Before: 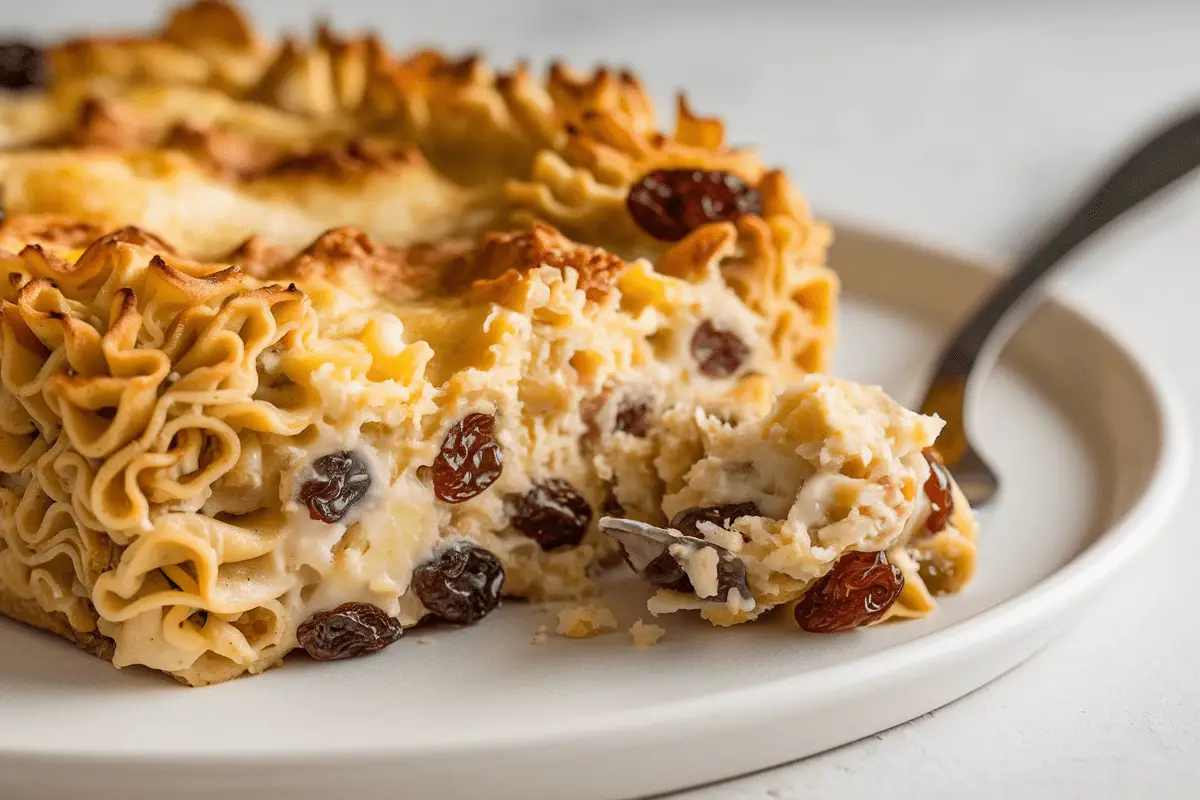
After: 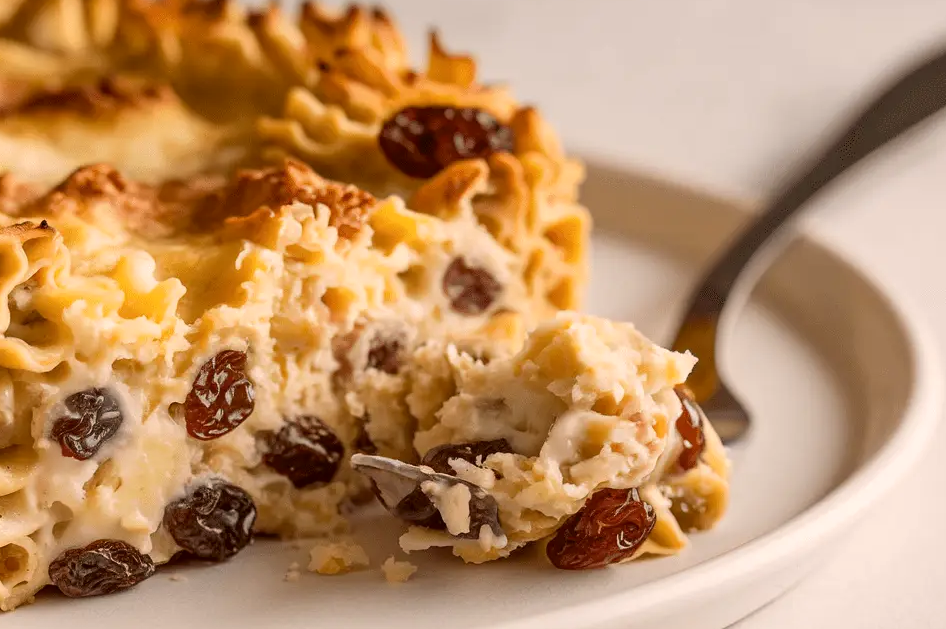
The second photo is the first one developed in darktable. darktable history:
color correction: highlights a* 6.27, highlights b* 8.19, shadows a* 5.94, shadows b* 7.23, saturation 0.9
crop and rotate: left 20.74%, top 7.912%, right 0.375%, bottom 13.378%
